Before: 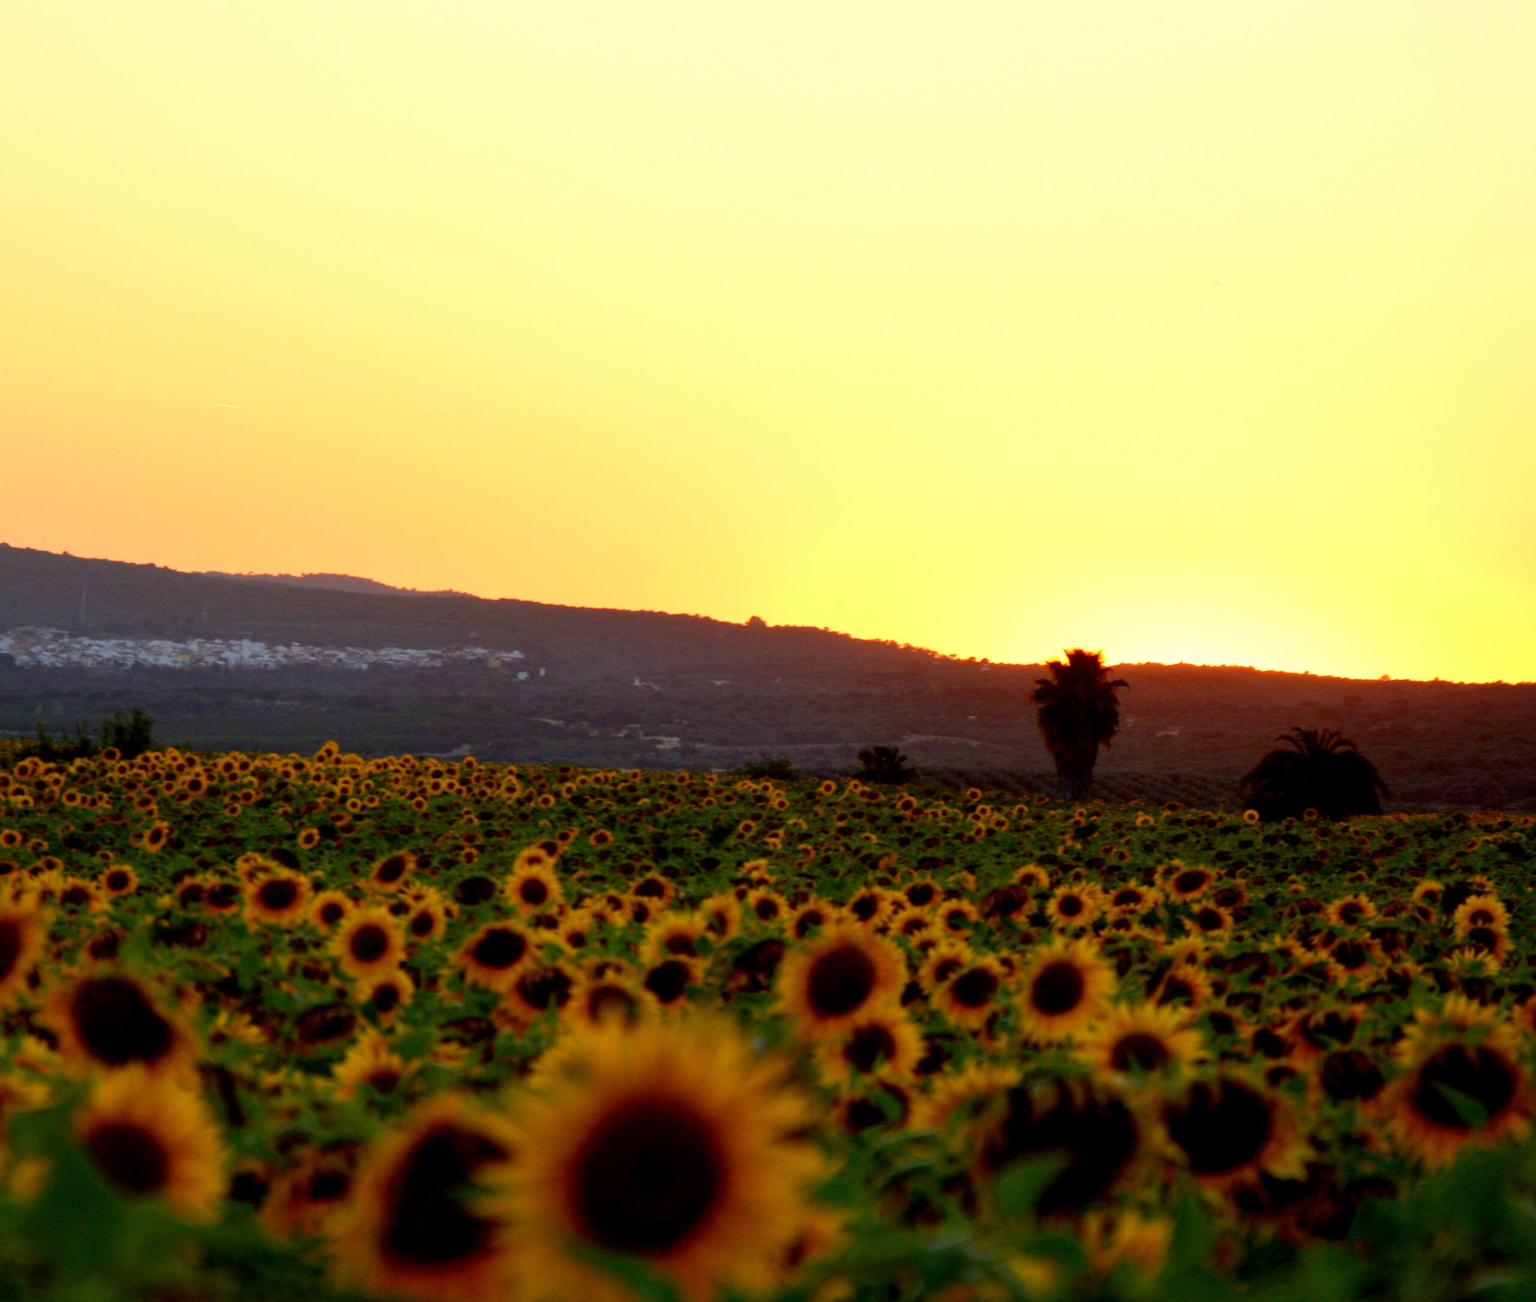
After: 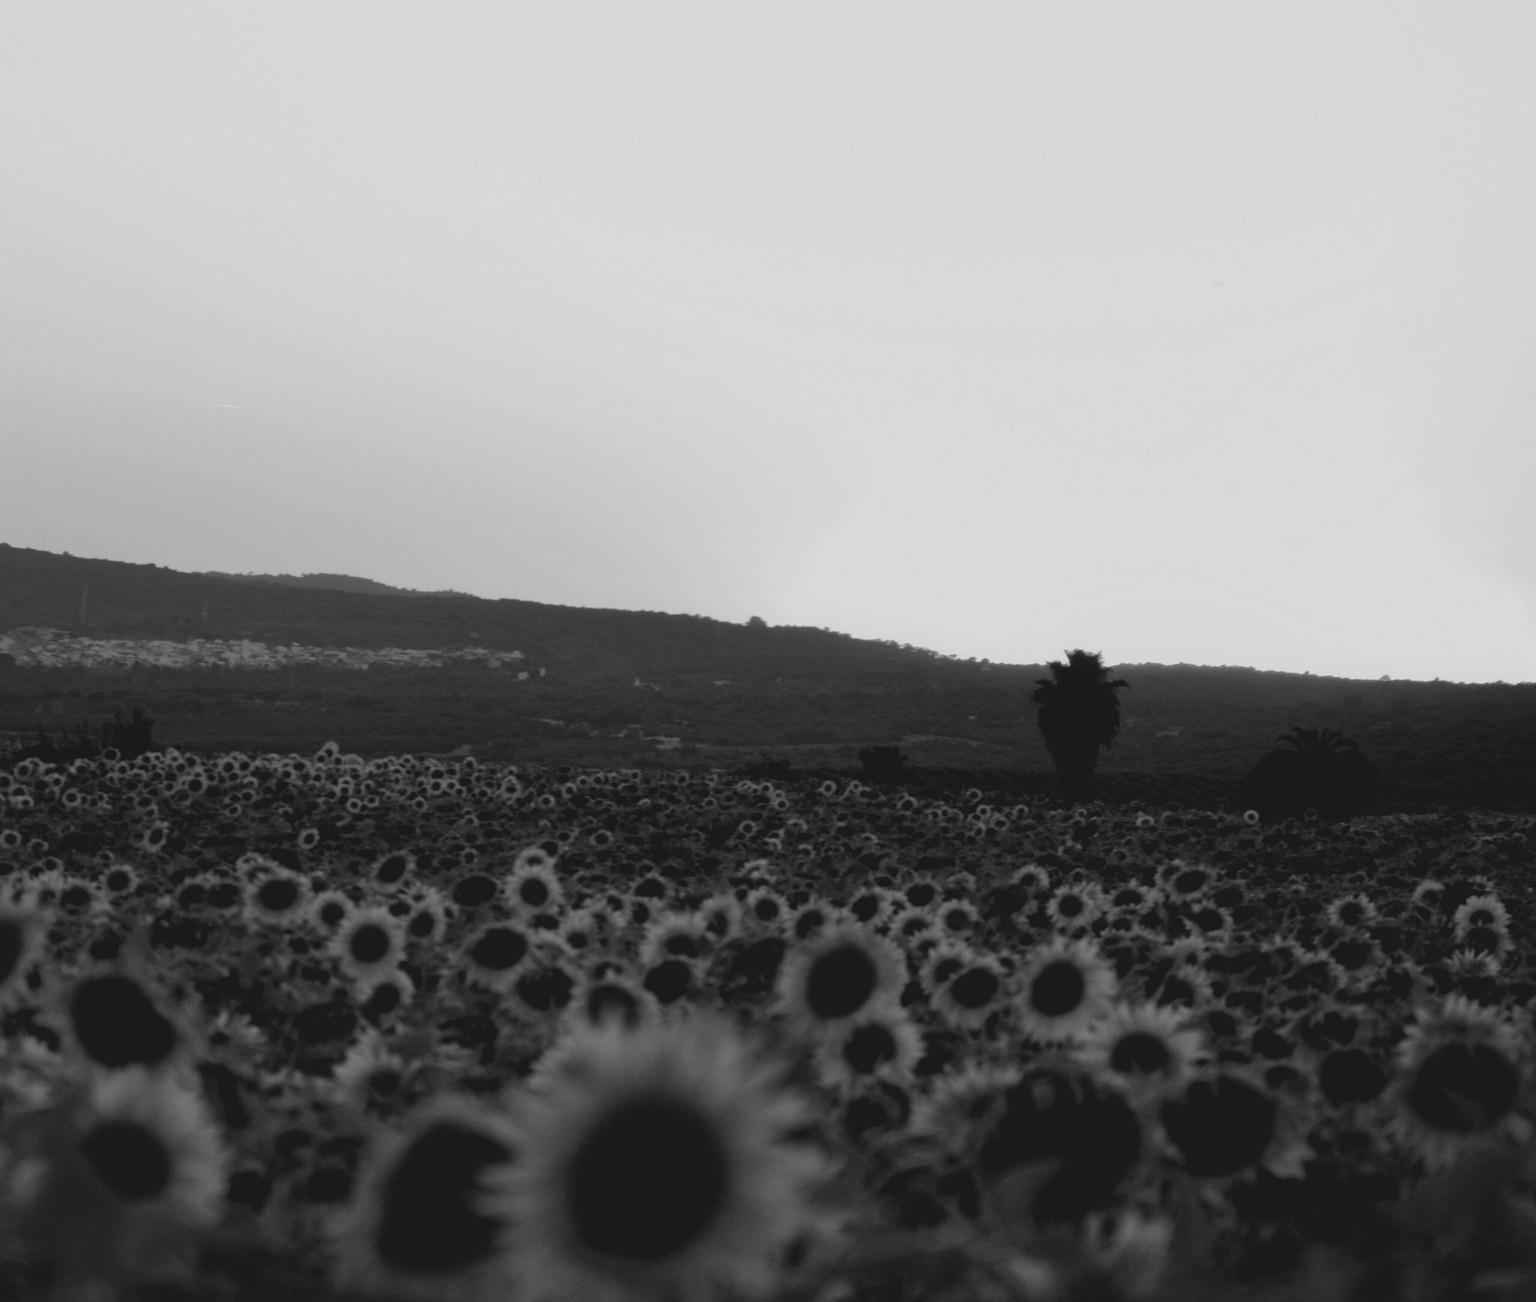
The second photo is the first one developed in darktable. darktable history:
monochrome: a -74.22, b 78.2
rgb curve: curves: ch0 [(0.123, 0.061) (0.995, 0.887)]; ch1 [(0.06, 0.116) (1, 0.906)]; ch2 [(0, 0) (0.824, 0.69) (1, 1)], mode RGB, independent channels, compensate middle gray true
